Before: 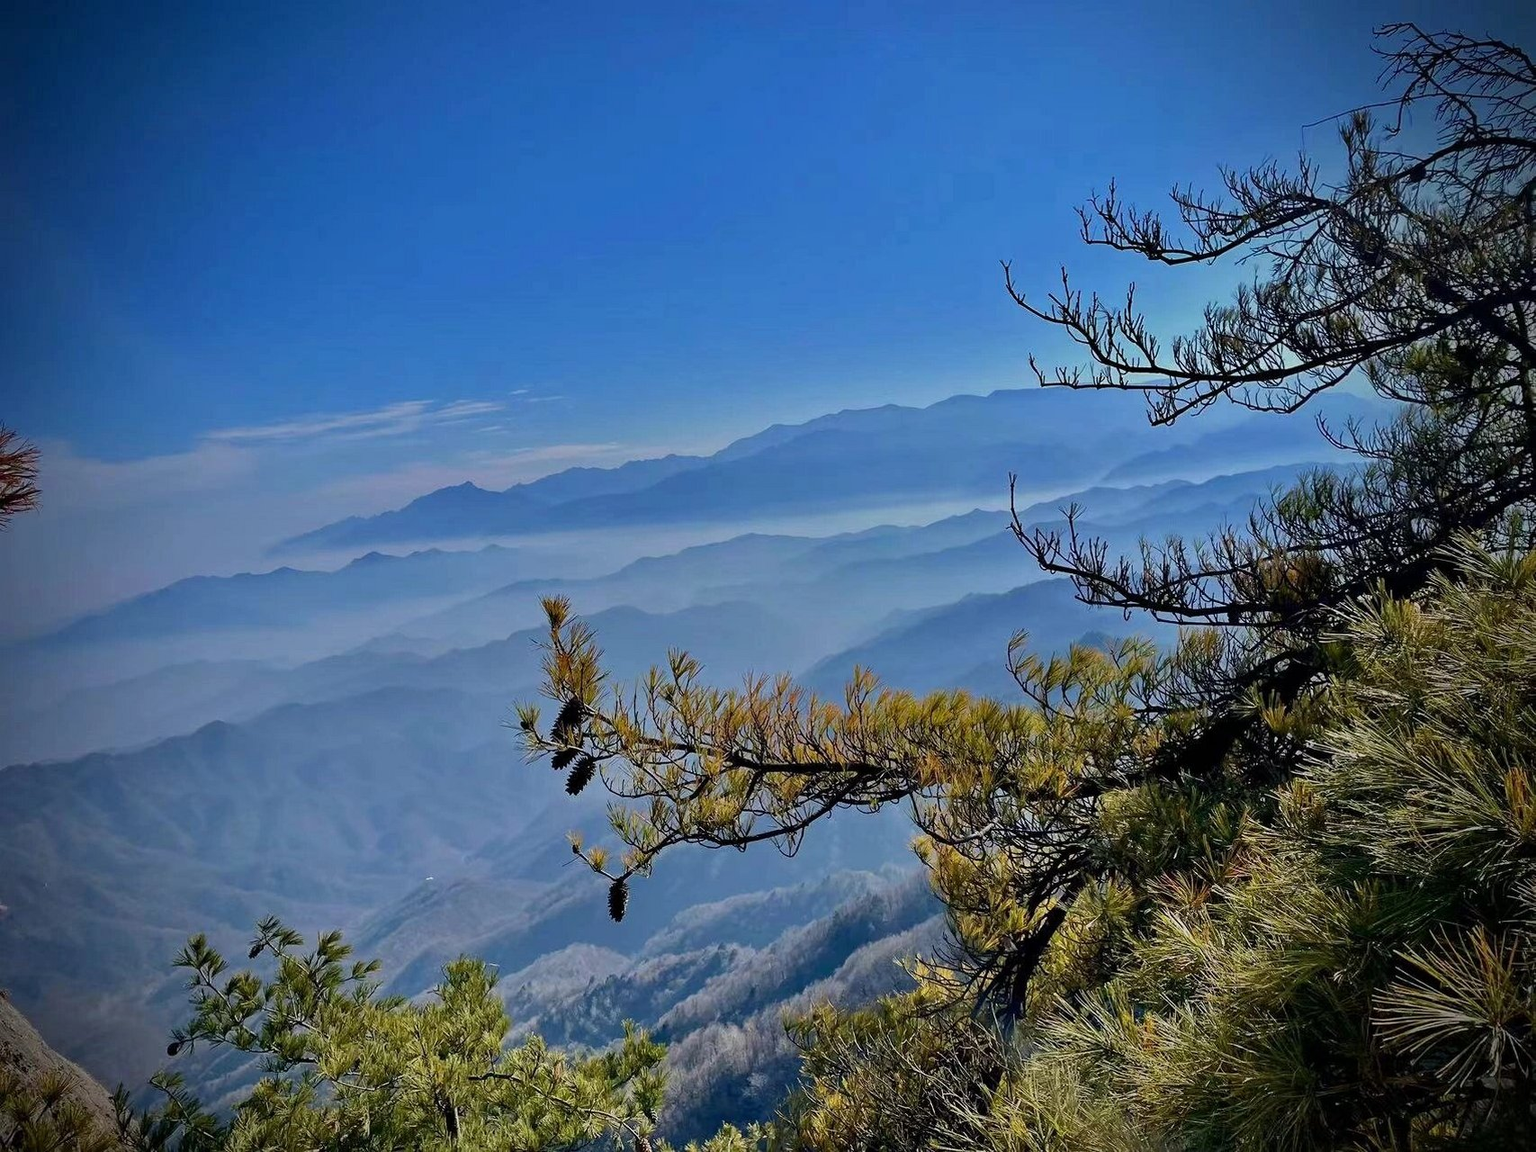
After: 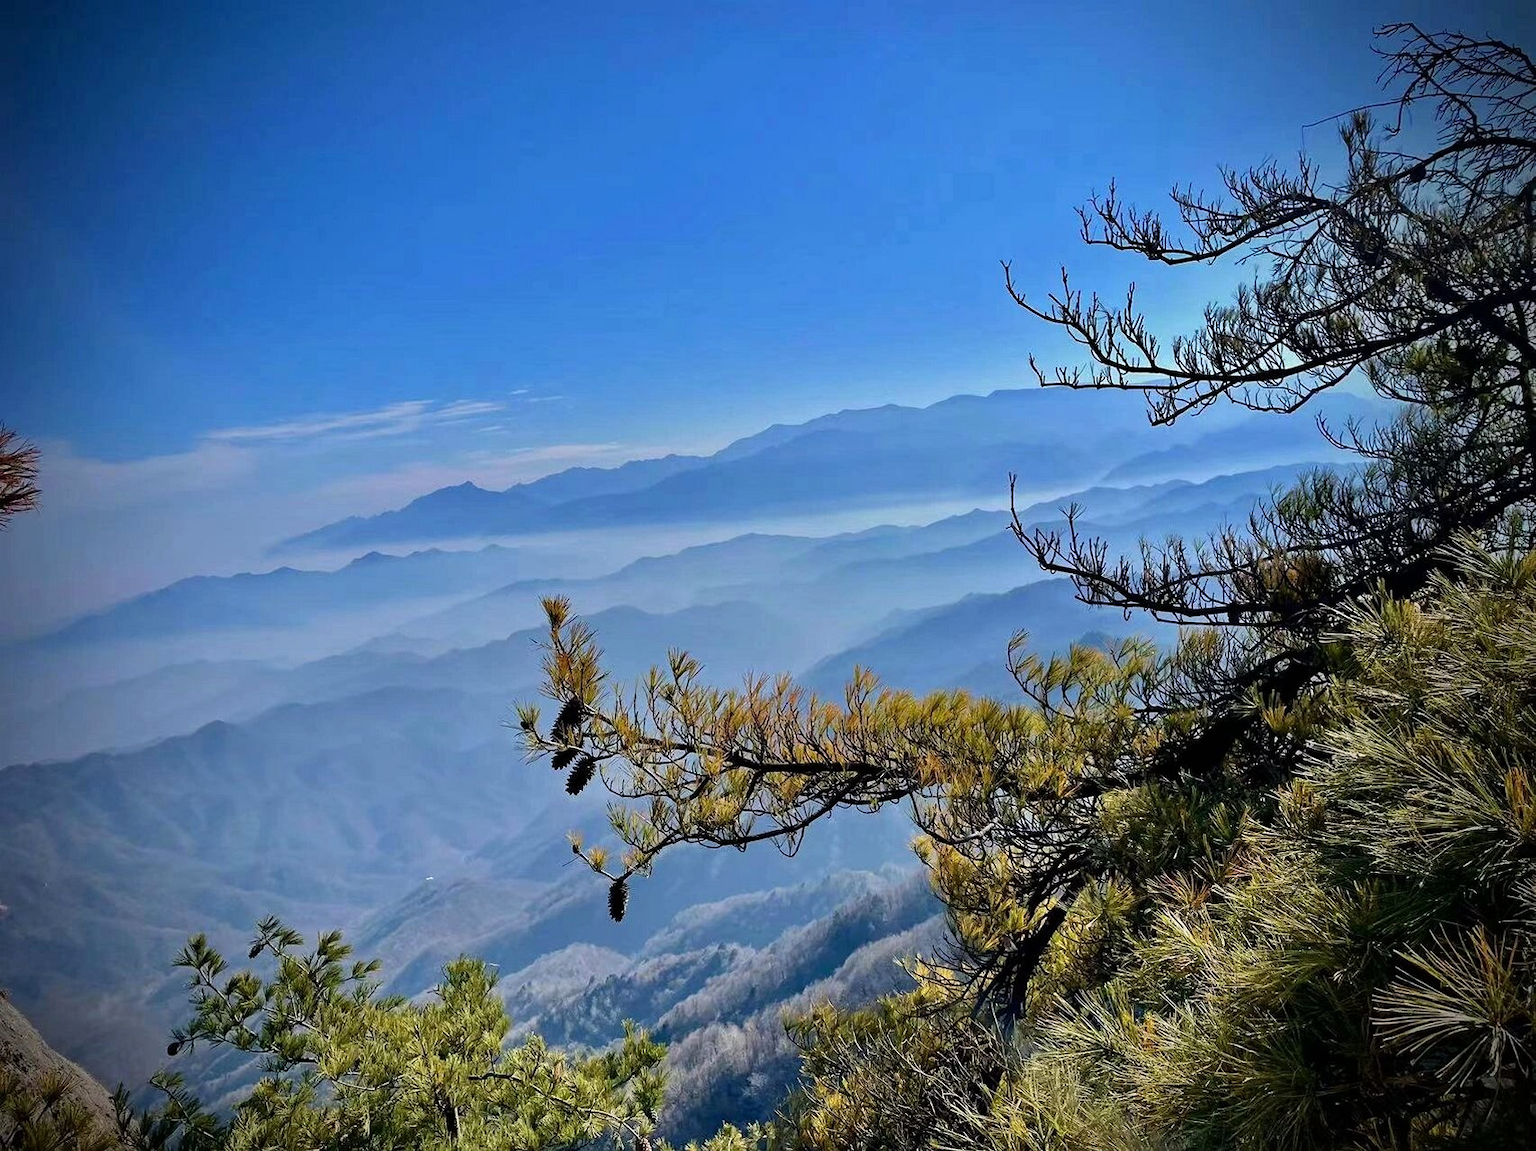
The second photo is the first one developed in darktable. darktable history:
tone equalizer: -8 EV -0.451 EV, -7 EV -0.398 EV, -6 EV -0.297 EV, -5 EV -0.244 EV, -3 EV 0.211 EV, -2 EV 0.334 EV, -1 EV 0.401 EV, +0 EV 0.393 EV
